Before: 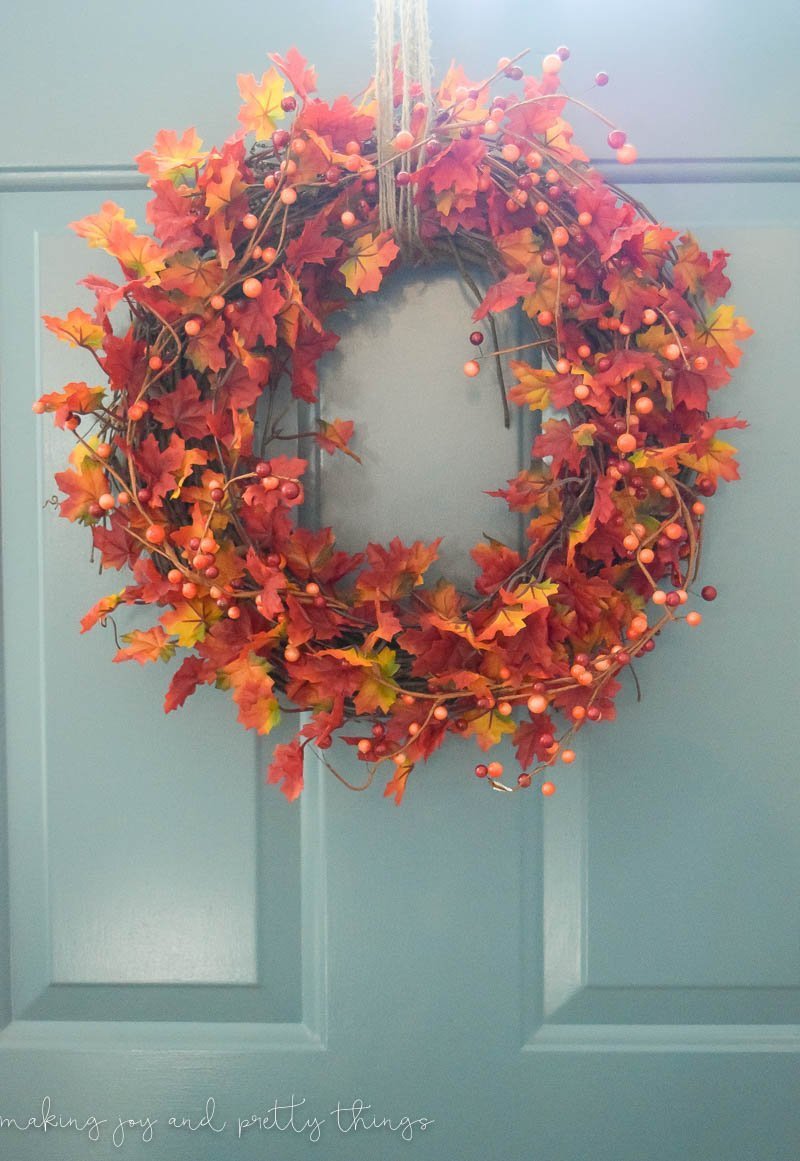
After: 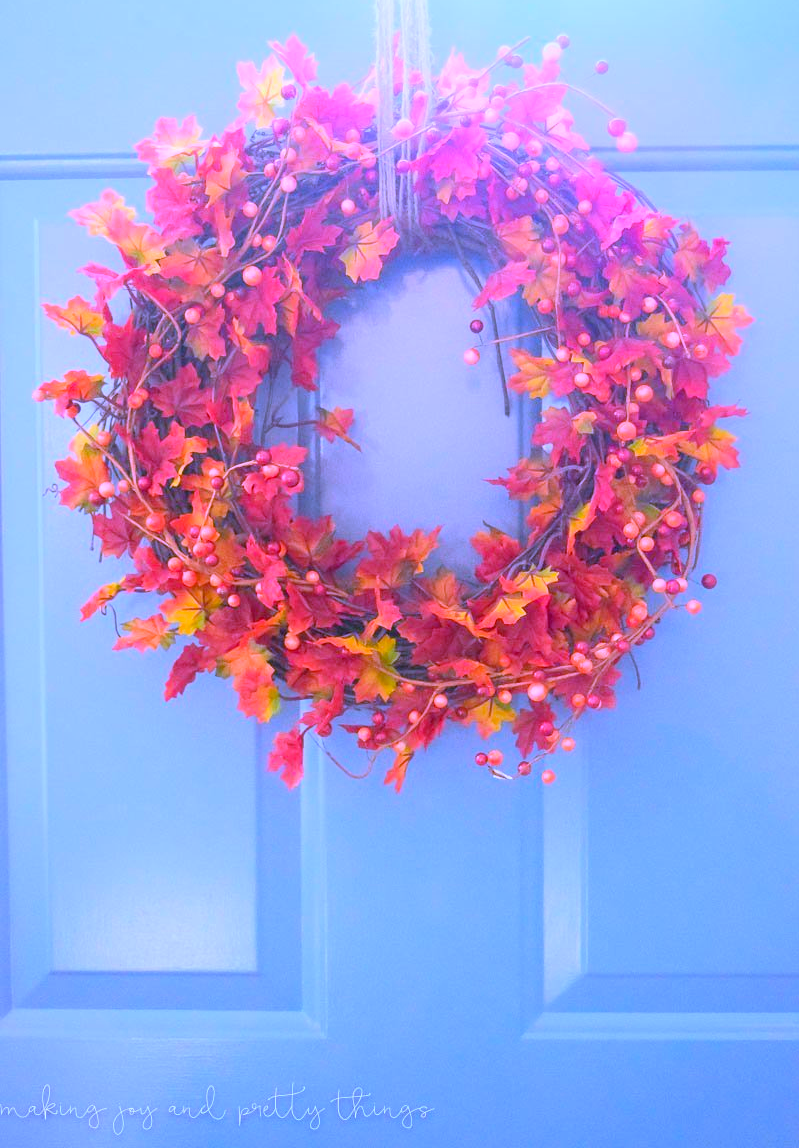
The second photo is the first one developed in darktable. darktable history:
crop: top 1.049%, right 0.001%
contrast brightness saturation: contrast 0.07, brightness 0.18, saturation 0.4
white balance: red 0.98, blue 1.61
